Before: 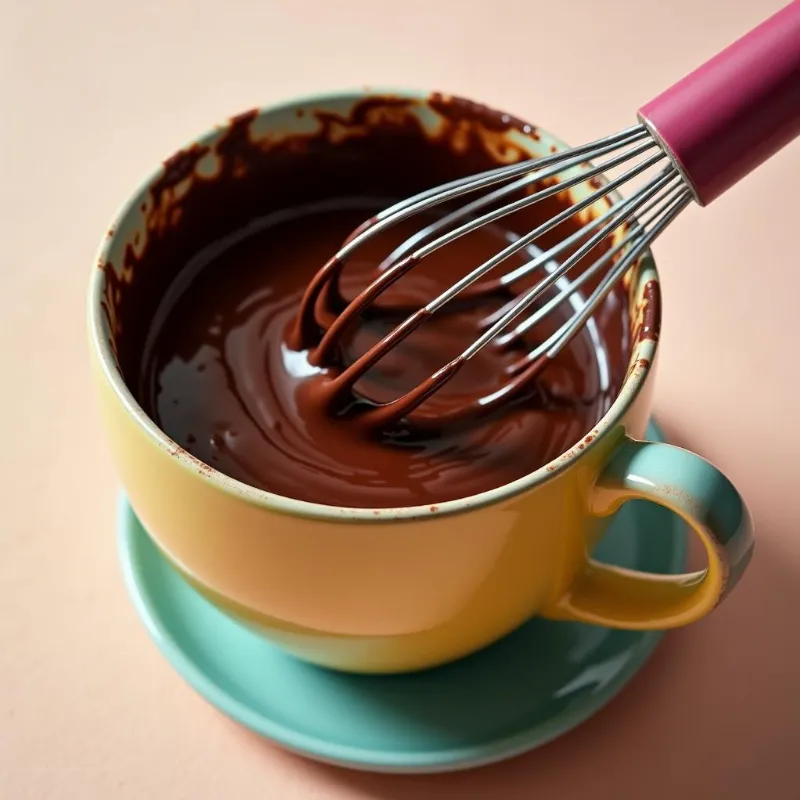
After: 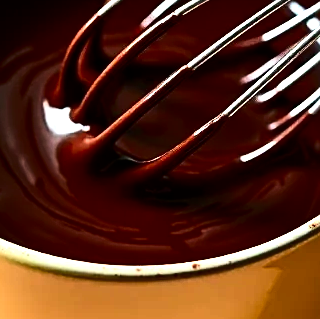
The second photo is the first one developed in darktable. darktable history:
tone equalizer: -8 EV -1.08 EV, -7 EV -1.01 EV, -6 EV -0.844 EV, -5 EV -0.563 EV, -3 EV 0.586 EV, -2 EV 0.881 EV, -1 EV 1.01 EV, +0 EV 1.06 EV, edges refinement/feathering 500, mask exposure compensation -1.57 EV, preserve details no
contrast brightness saturation: contrast 0.212, brightness -0.107, saturation 0.21
sharpen: on, module defaults
crop: left 29.844%, top 30.497%, right 30.036%, bottom 29.582%
